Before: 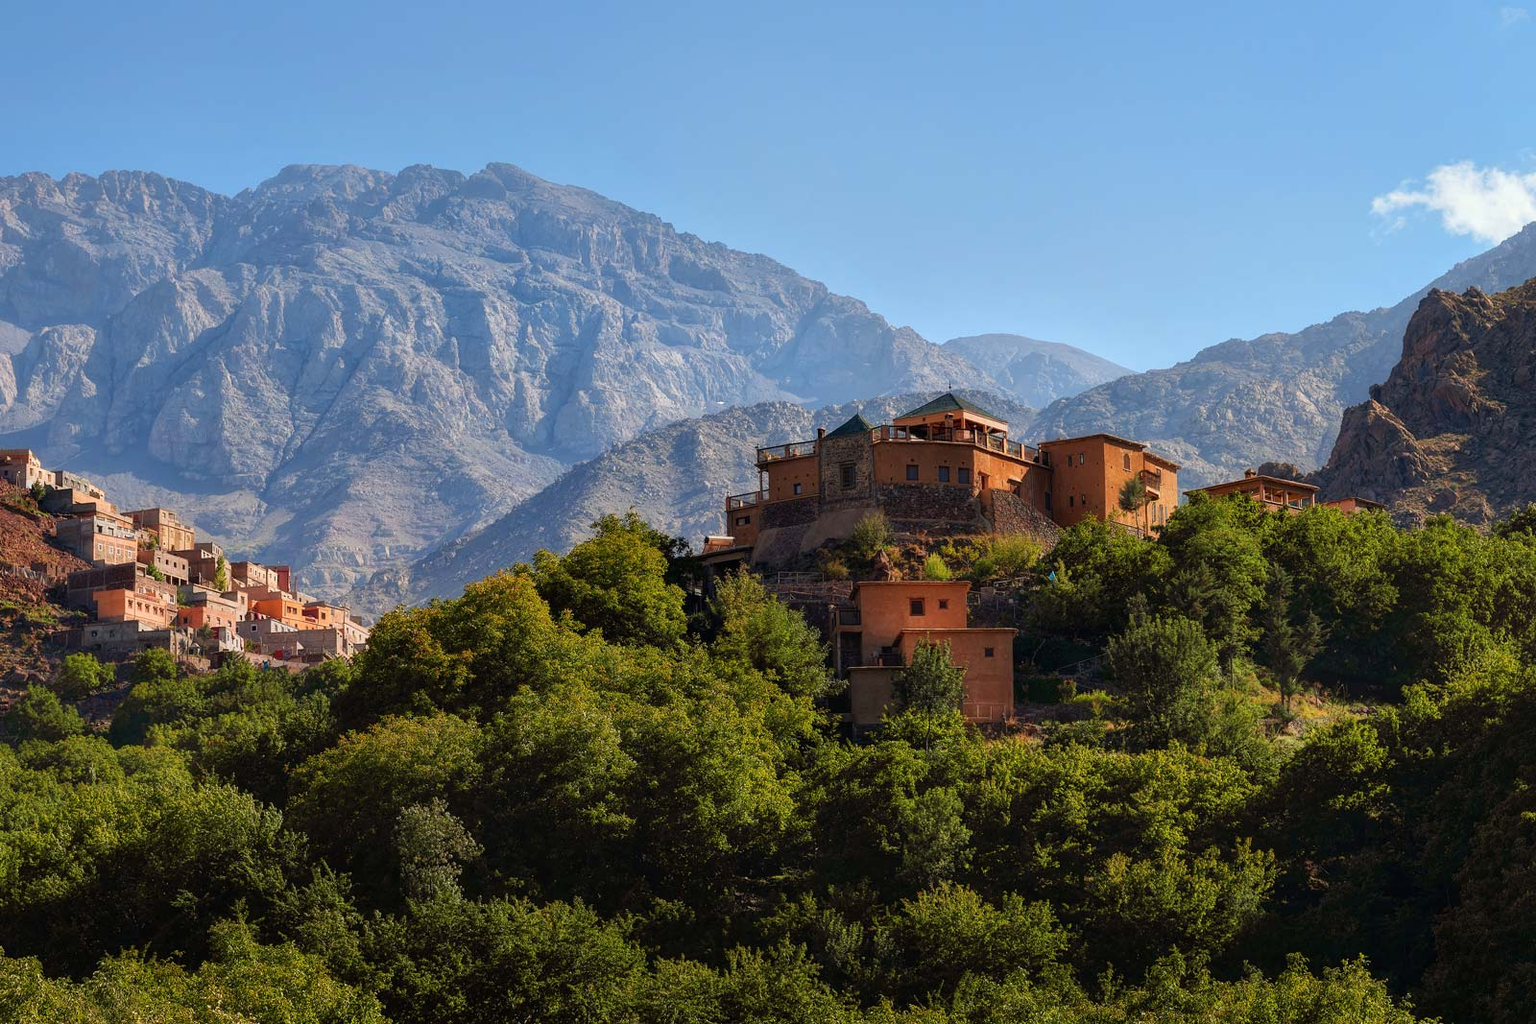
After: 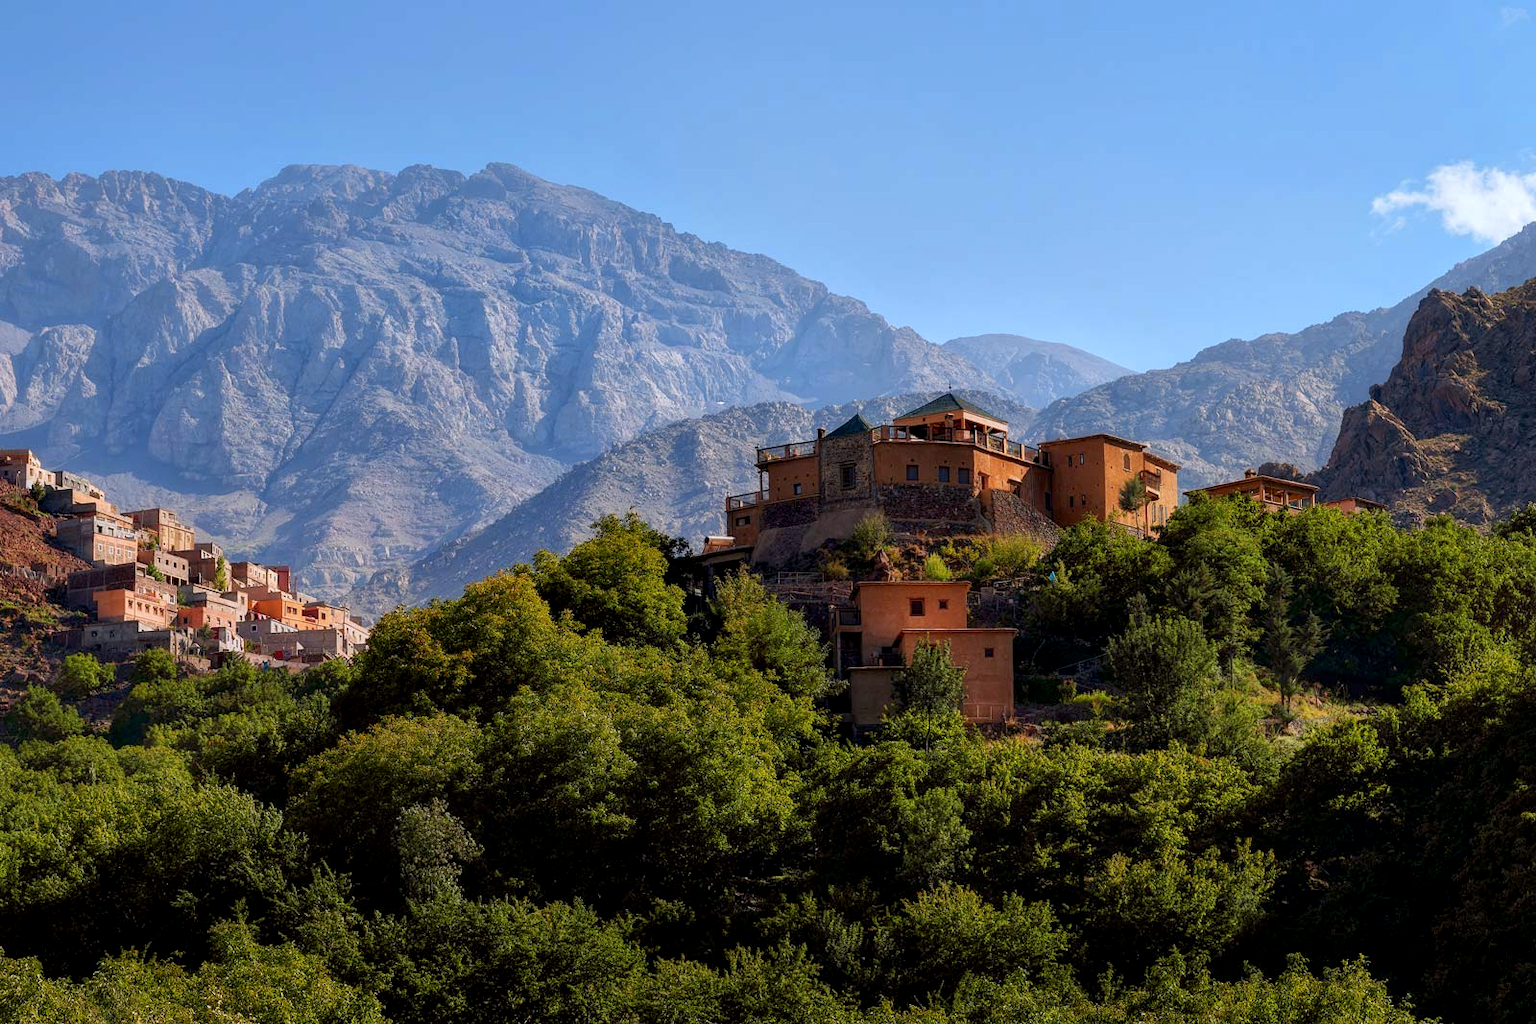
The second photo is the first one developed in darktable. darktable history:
exposure: black level correction 0.005, exposure 0.001 EV, compensate highlight preservation false
white balance: red 0.984, blue 1.059
